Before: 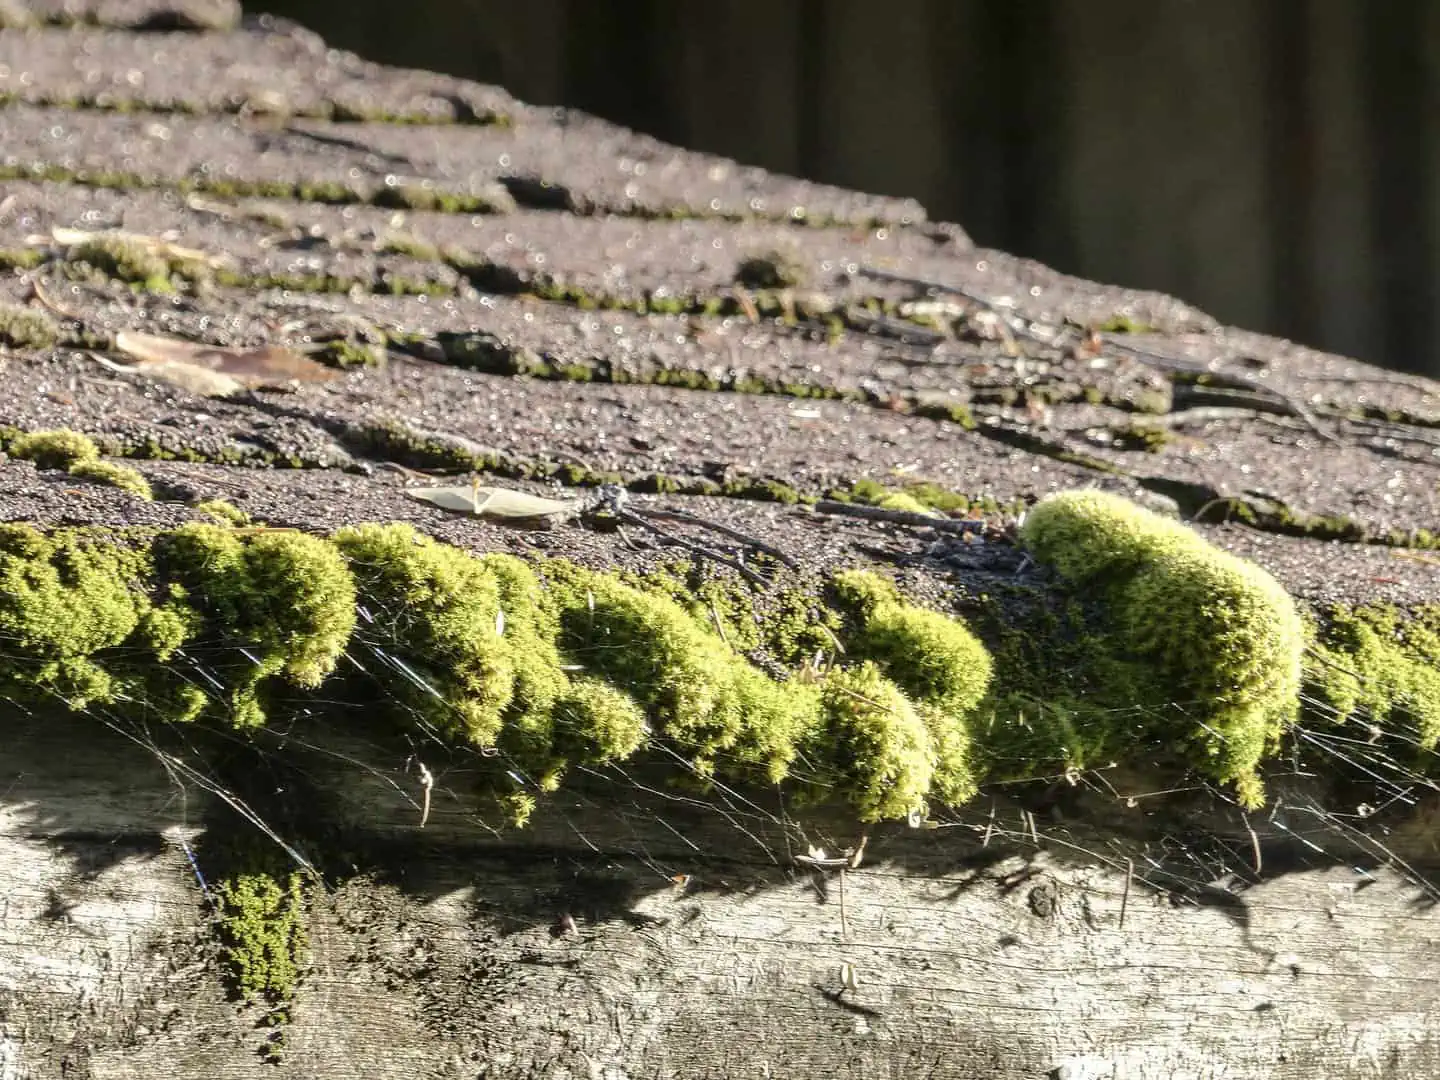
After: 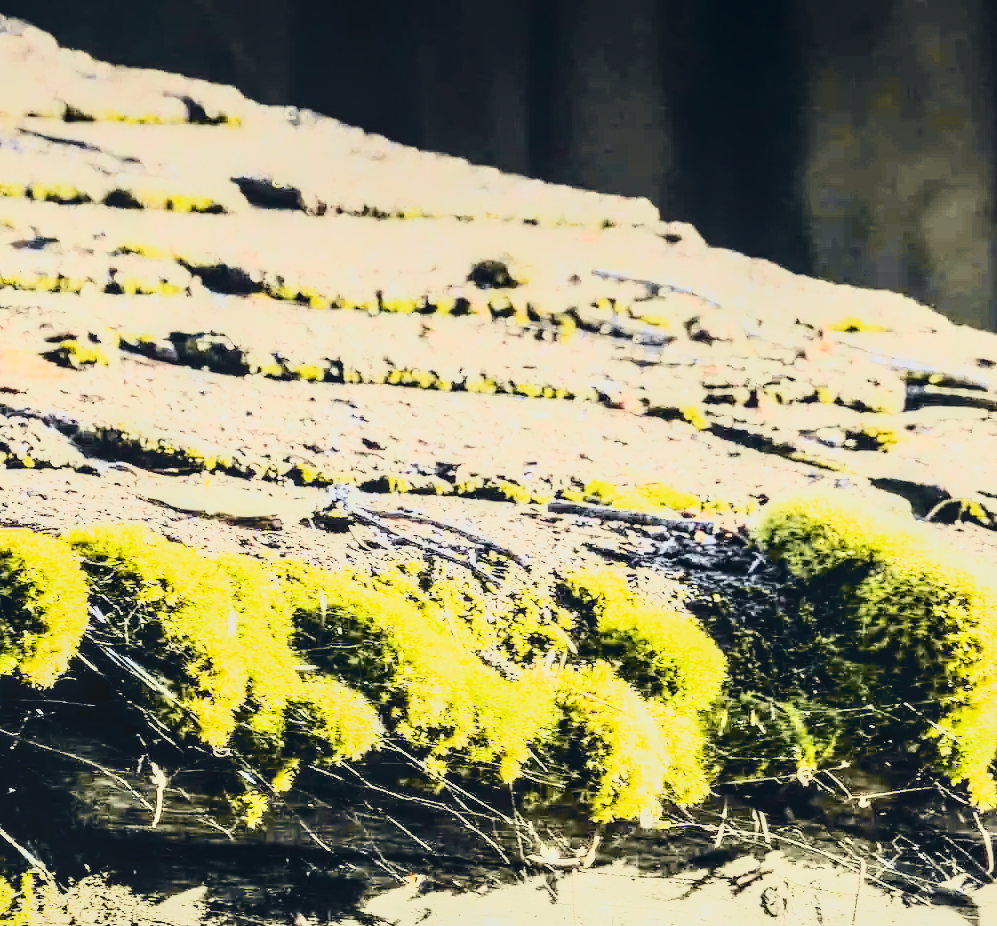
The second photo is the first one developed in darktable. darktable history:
filmic rgb: black relative exposure -7.65 EV, white relative exposure 4.56 EV, hardness 3.61
local contrast: on, module defaults
contrast brightness saturation: contrast 0.272
exposure: black level correction 0, exposure 0.897 EV, compensate highlight preservation false
crop: left 18.652%, right 12.068%, bottom 14.225%
tone curve: curves: ch0 [(0, 0.029) (0.087, 0.084) (0.227, 0.239) (0.46, 0.576) (0.657, 0.796) (0.861, 0.932) (0.997, 0.951)]; ch1 [(0, 0) (0.353, 0.344) (0.45, 0.46) (0.502, 0.494) (0.534, 0.523) (0.573, 0.576) (0.602, 0.631) (0.647, 0.669) (1, 1)]; ch2 [(0, 0) (0.333, 0.346) (0.385, 0.395) (0.44, 0.466) (0.5, 0.493) (0.521, 0.56) (0.553, 0.579) (0.573, 0.599) (0.667, 0.777) (1, 1)], color space Lab, independent channels, preserve colors none
tone equalizer: -8 EV -0.757 EV, -7 EV -0.689 EV, -6 EV -0.583 EV, -5 EV -0.376 EV, -3 EV 0.38 EV, -2 EV 0.6 EV, -1 EV 0.692 EV, +0 EV 0.765 EV
color balance rgb: global offset › luminance -0.306%, global offset › chroma 0.301%, global offset › hue 258.39°, linear chroma grading › global chroma 8.911%, perceptual saturation grading › global saturation 0.272%
